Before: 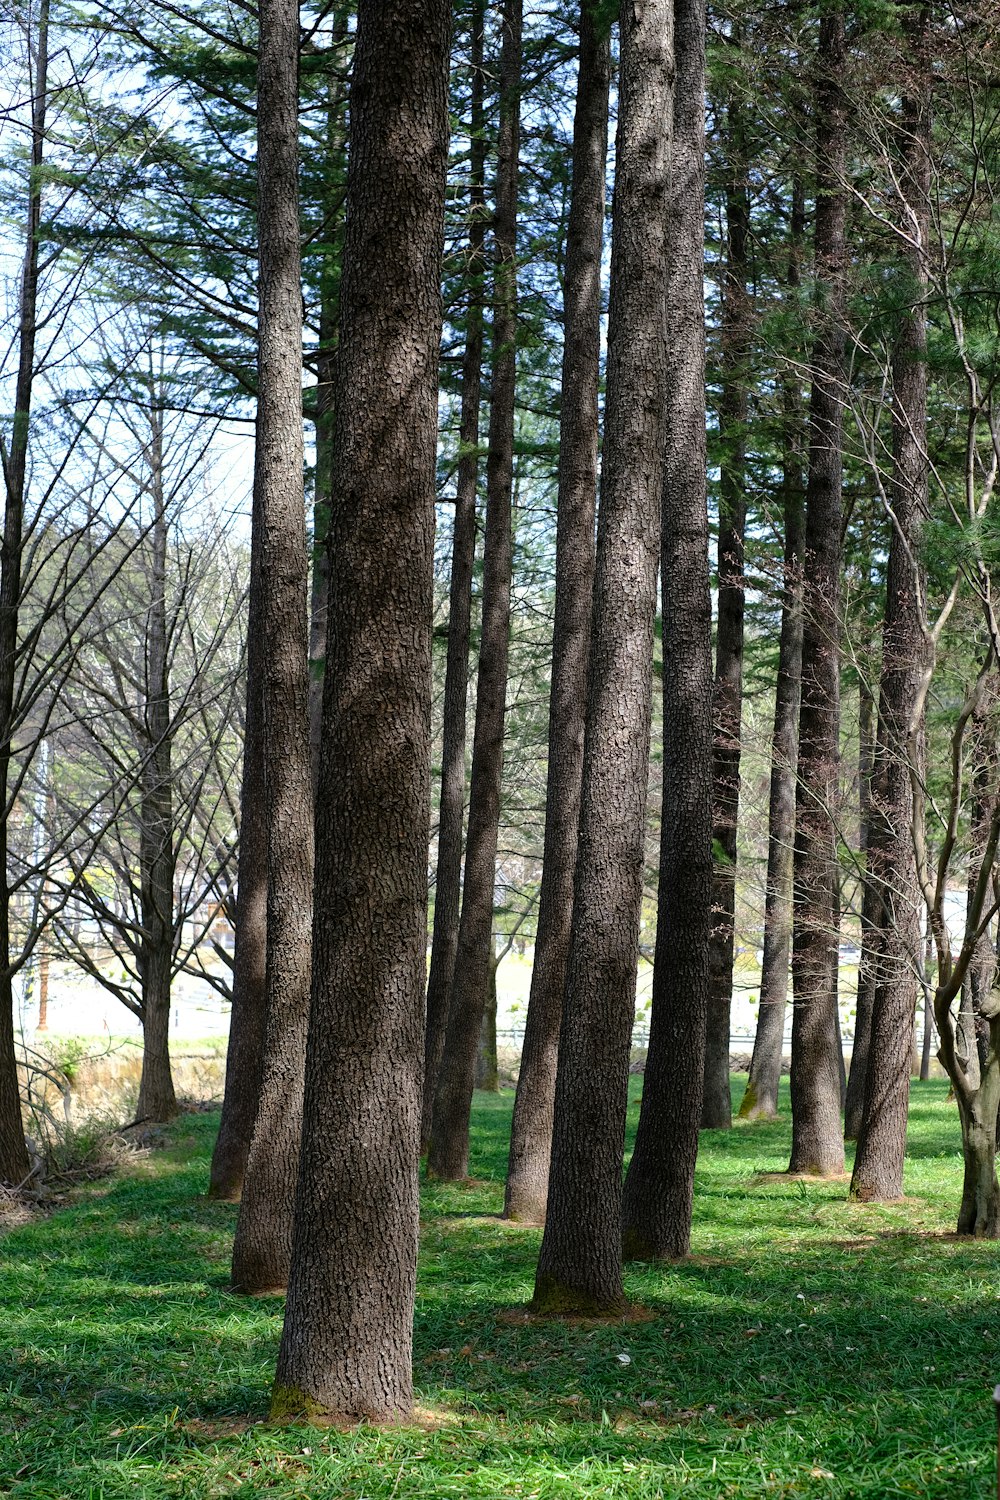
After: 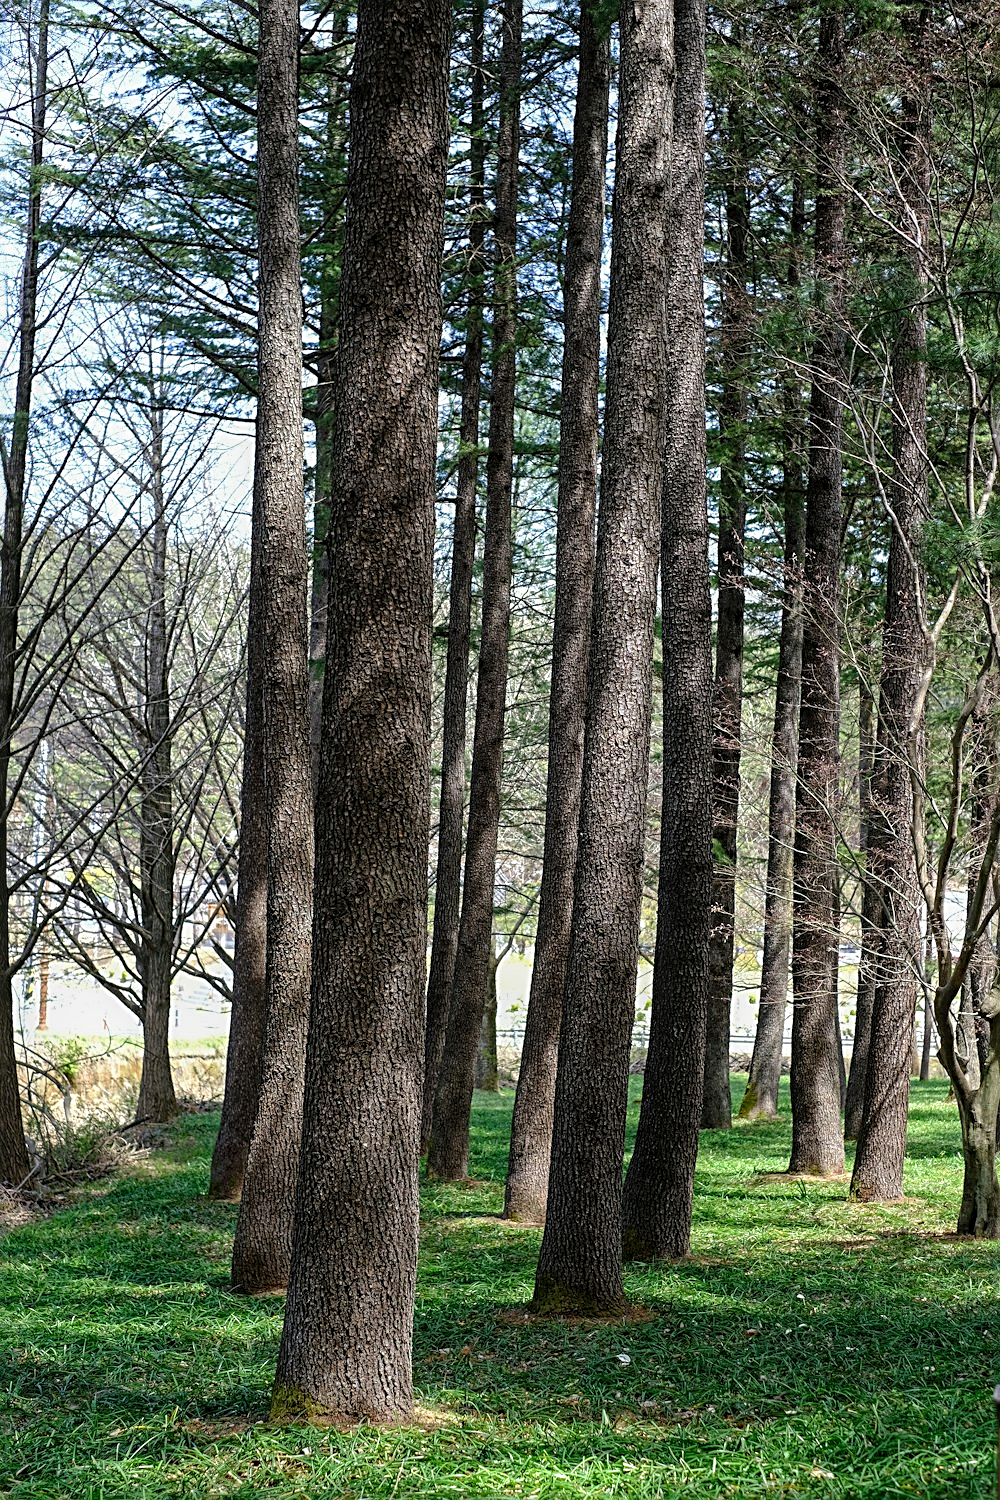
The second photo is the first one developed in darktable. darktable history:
tone equalizer: on, module defaults
sharpen: radius 2.531, amount 0.628
local contrast: on, module defaults
